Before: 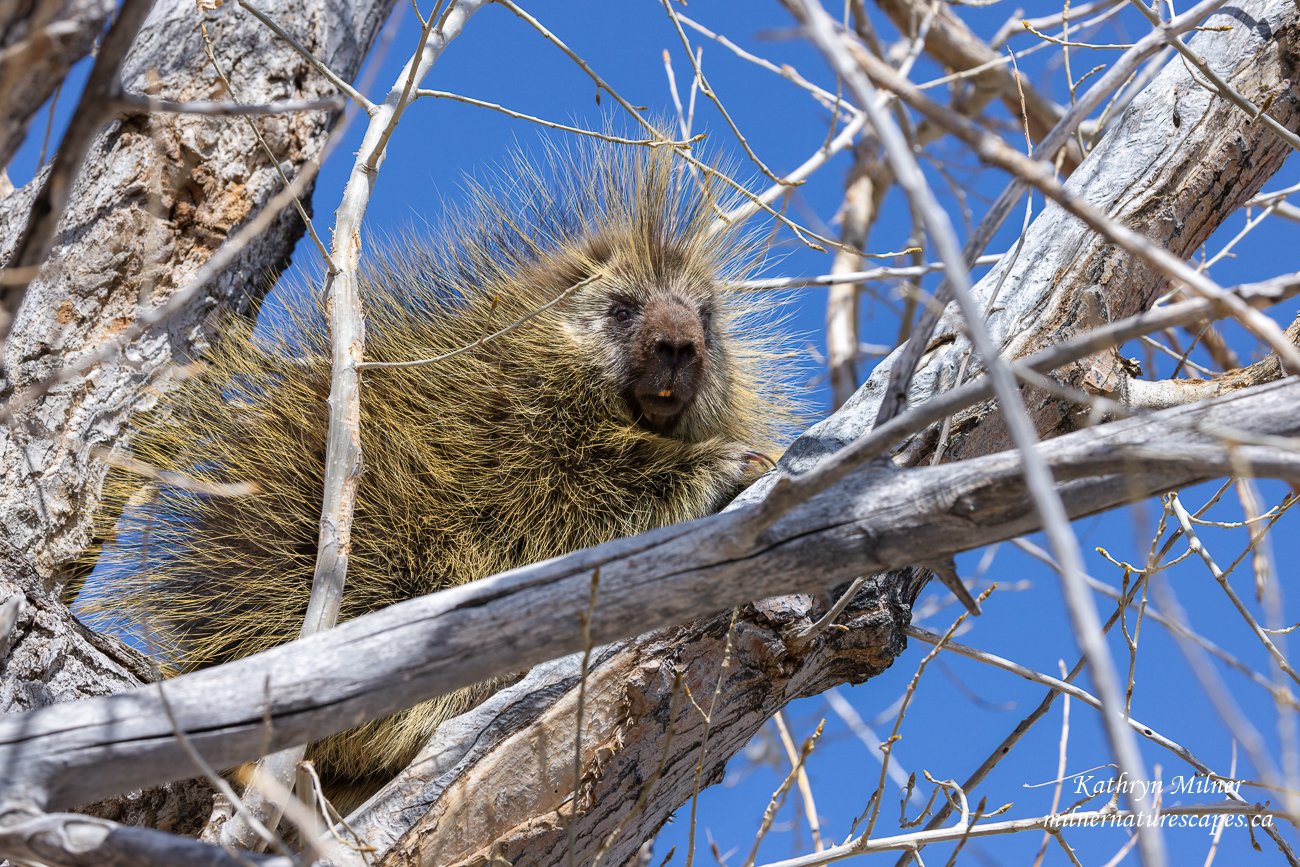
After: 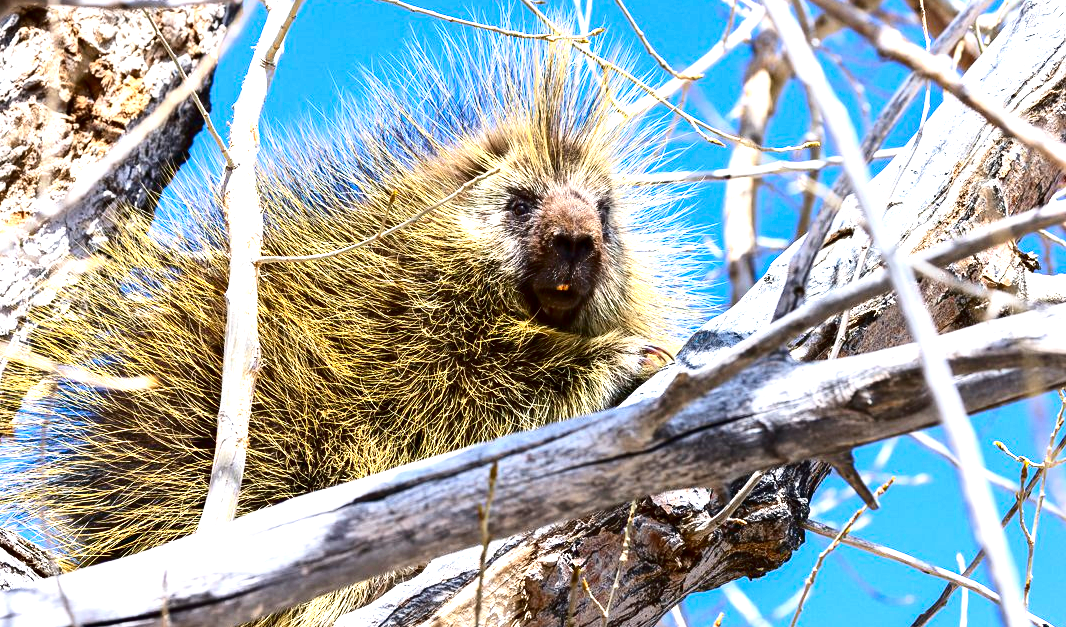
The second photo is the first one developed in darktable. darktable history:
exposure: black level correction 0, exposure 1.366 EV, compensate highlight preservation false
vignetting: fall-off start 115.75%, fall-off radius 59.11%
contrast brightness saturation: contrast 0.217, brightness -0.194, saturation 0.236
crop: left 7.884%, top 12.237%, right 10.044%, bottom 15.431%
